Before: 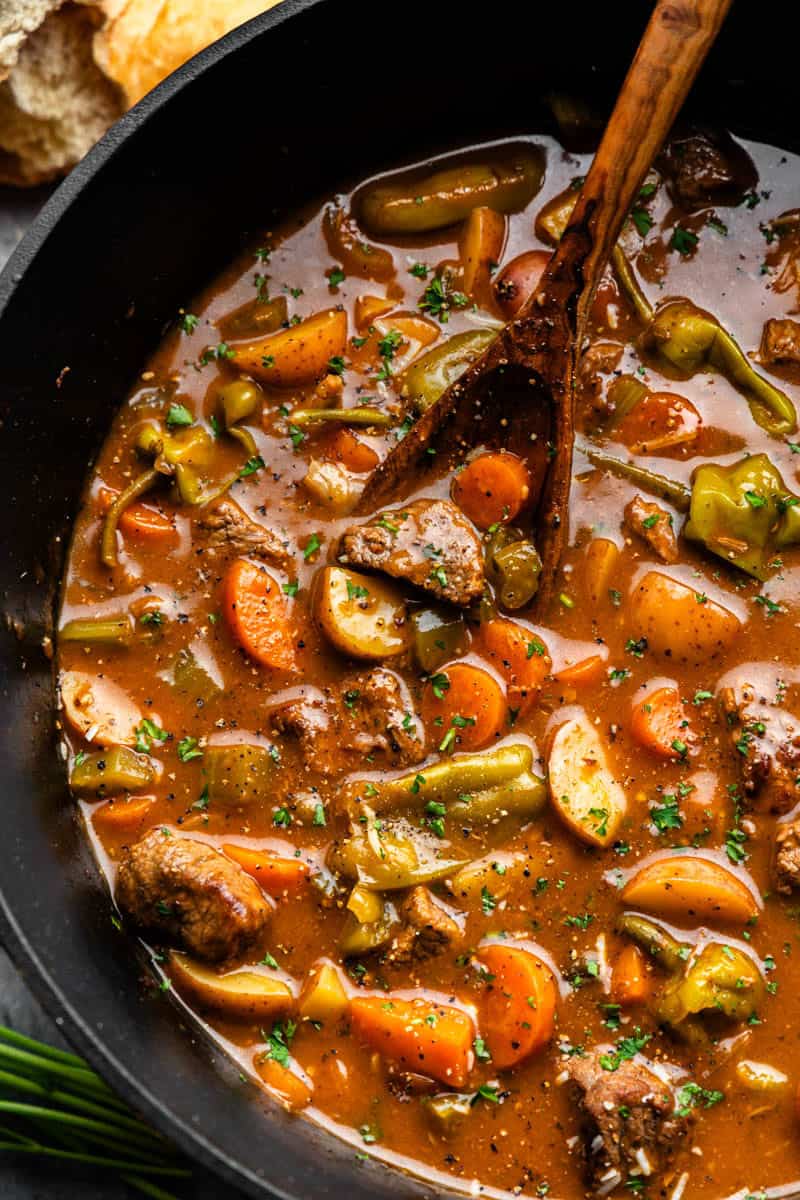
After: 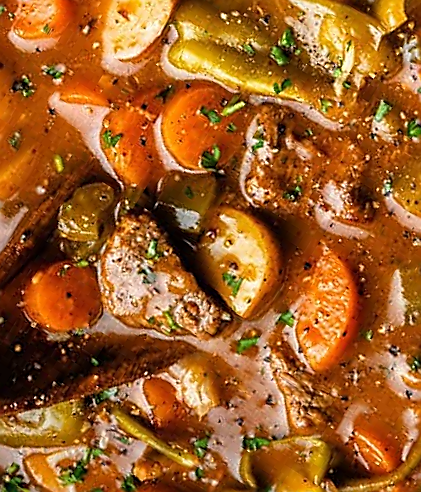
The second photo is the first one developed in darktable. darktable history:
sharpen: radius 1.354, amount 1.255, threshold 0.754
crop and rotate: angle 148.17°, left 9.108%, top 15.621%, right 4.465%, bottom 16.995%
